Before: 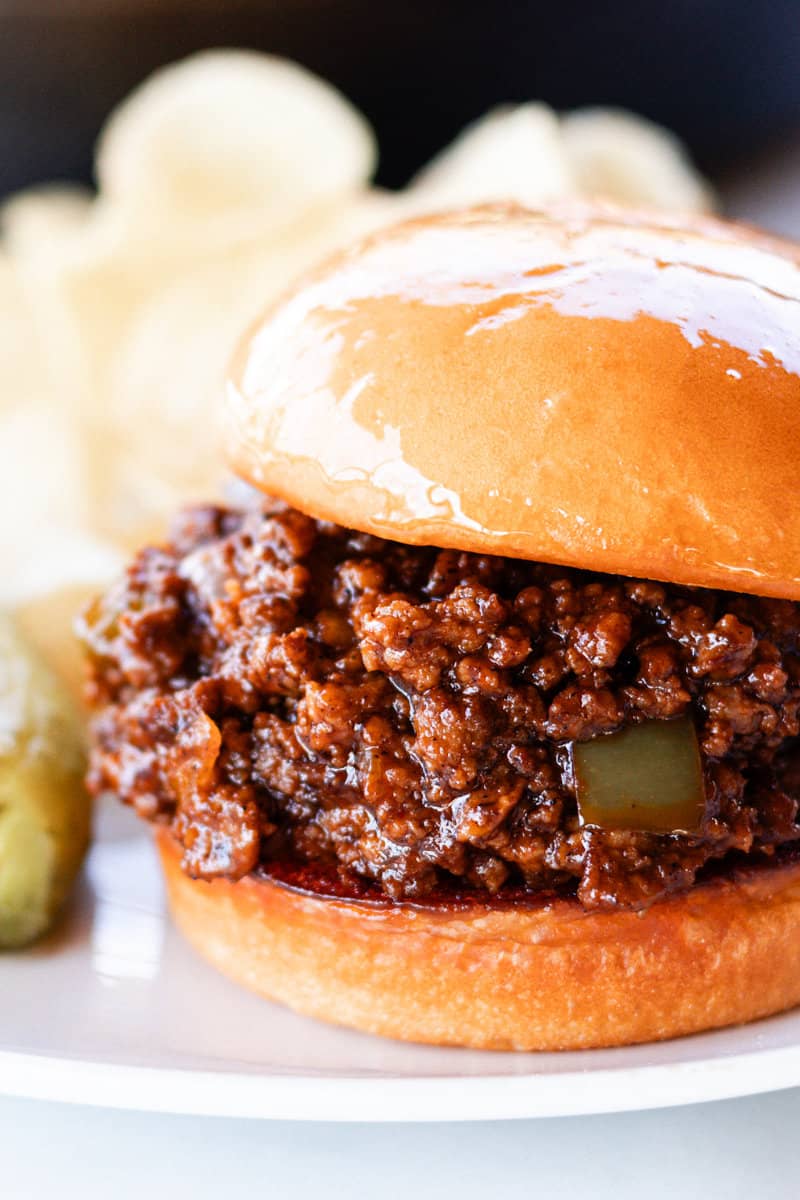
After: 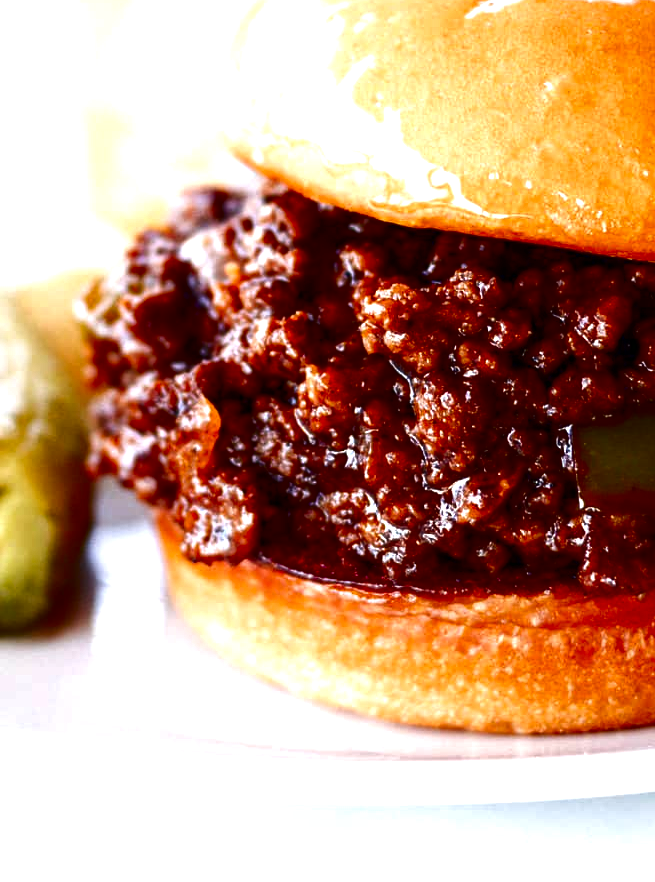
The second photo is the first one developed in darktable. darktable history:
crop: top 26.445%, right 18.007%
exposure: black level correction 0, exposure 0.498 EV, compensate highlight preservation false
contrast brightness saturation: contrast 0.092, brightness -0.605, saturation 0.171
tone equalizer: edges refinement/feathering 500, mask exposure compensation -1.57 EV, preserve details no
